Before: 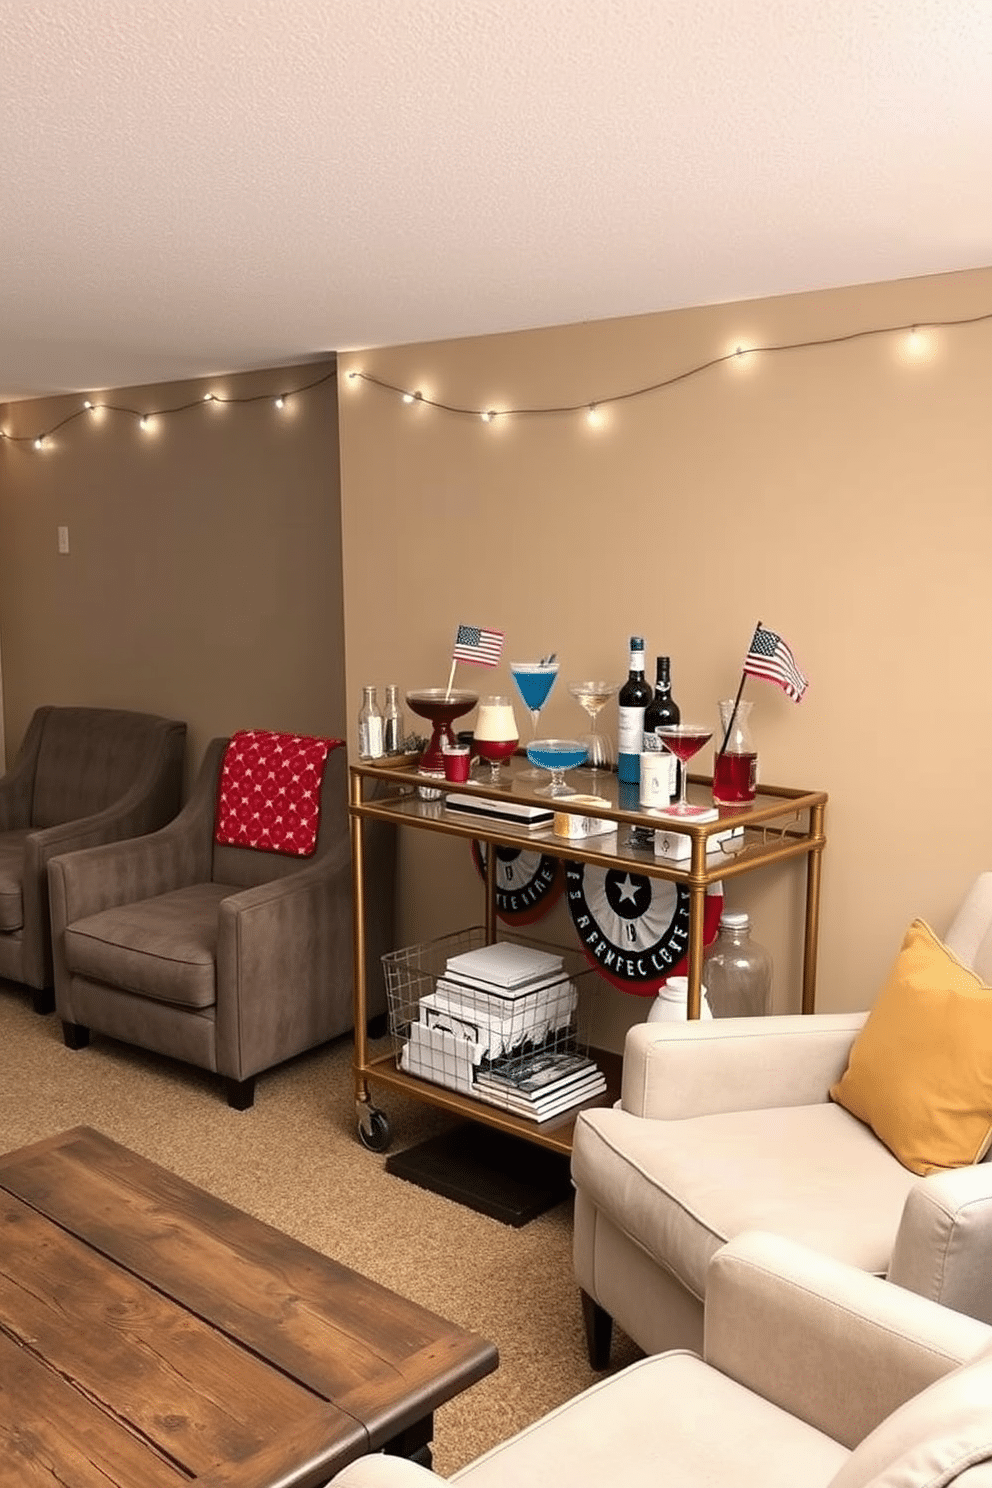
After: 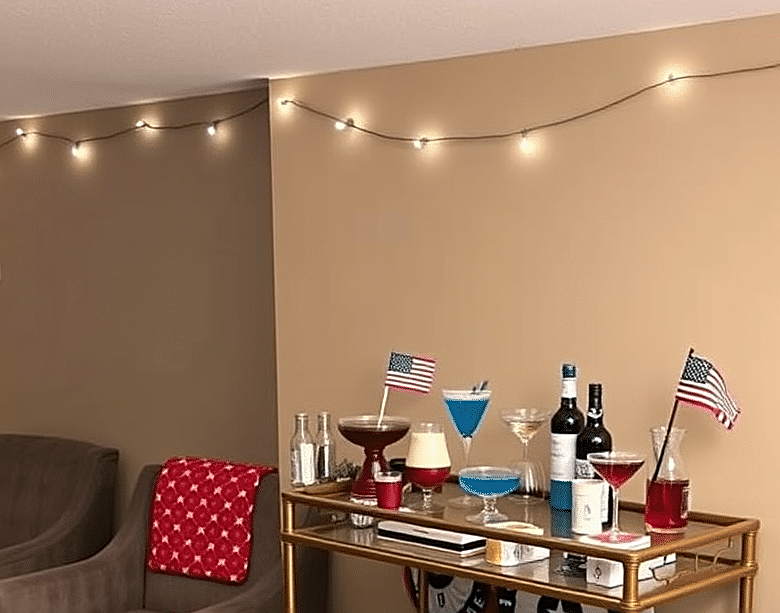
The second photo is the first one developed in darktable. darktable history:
sharpen: on, module defaults
exposure: compensate highlight preservation false
crop: left 6.945%, top 18.385%, right 14.327%, bottom 40.399%
